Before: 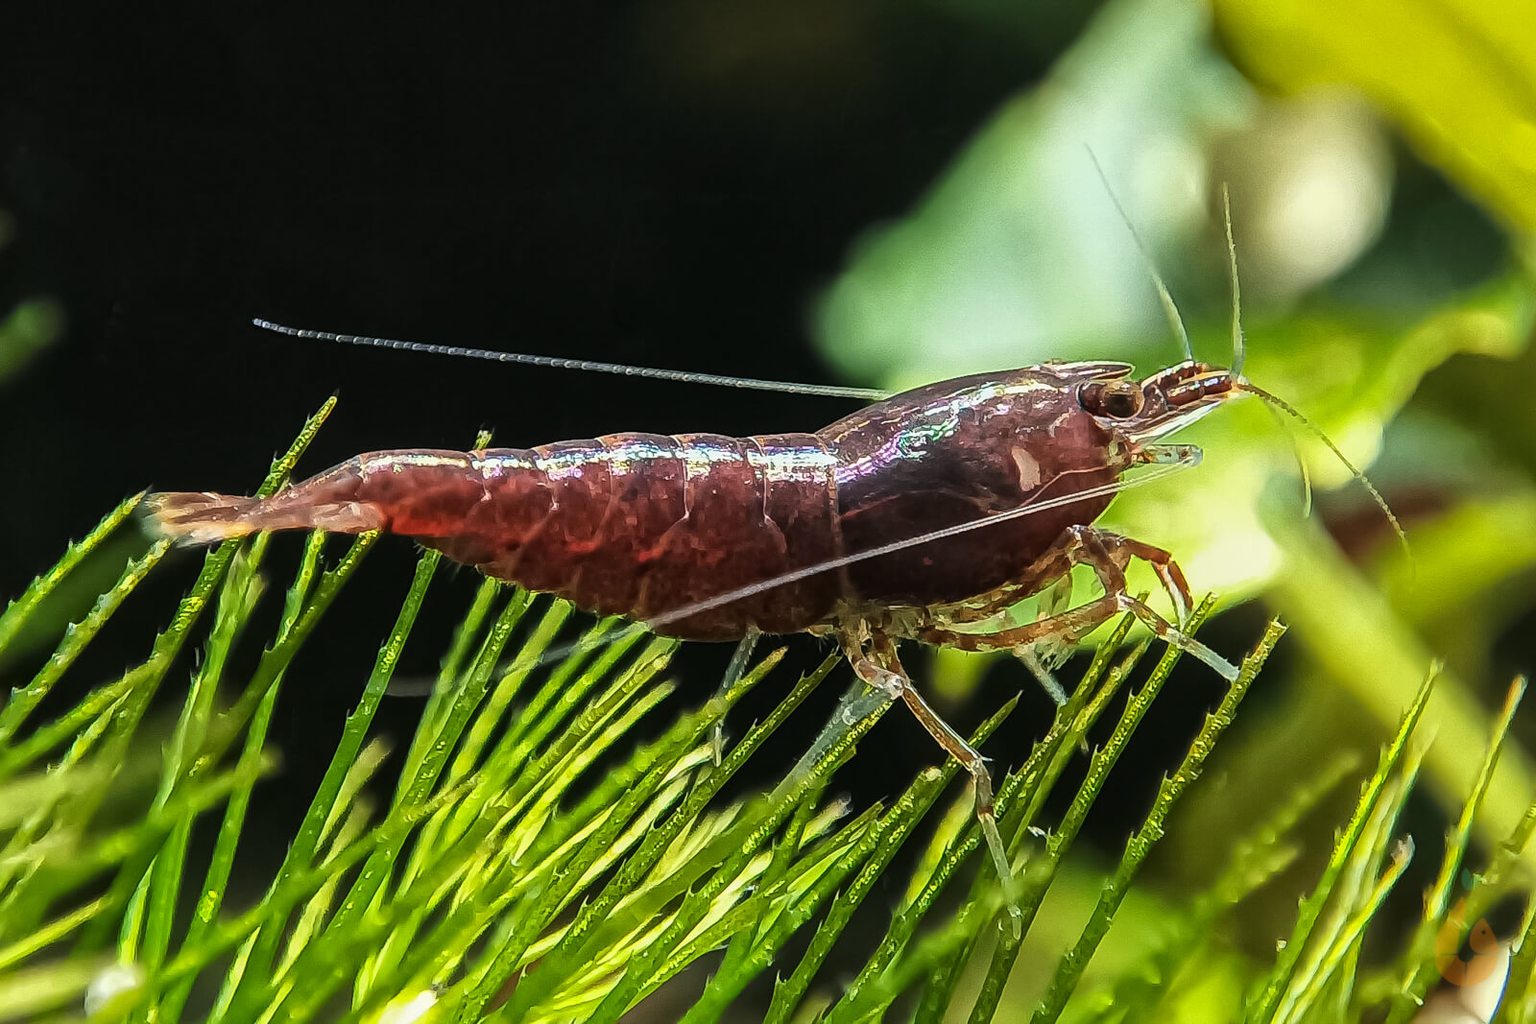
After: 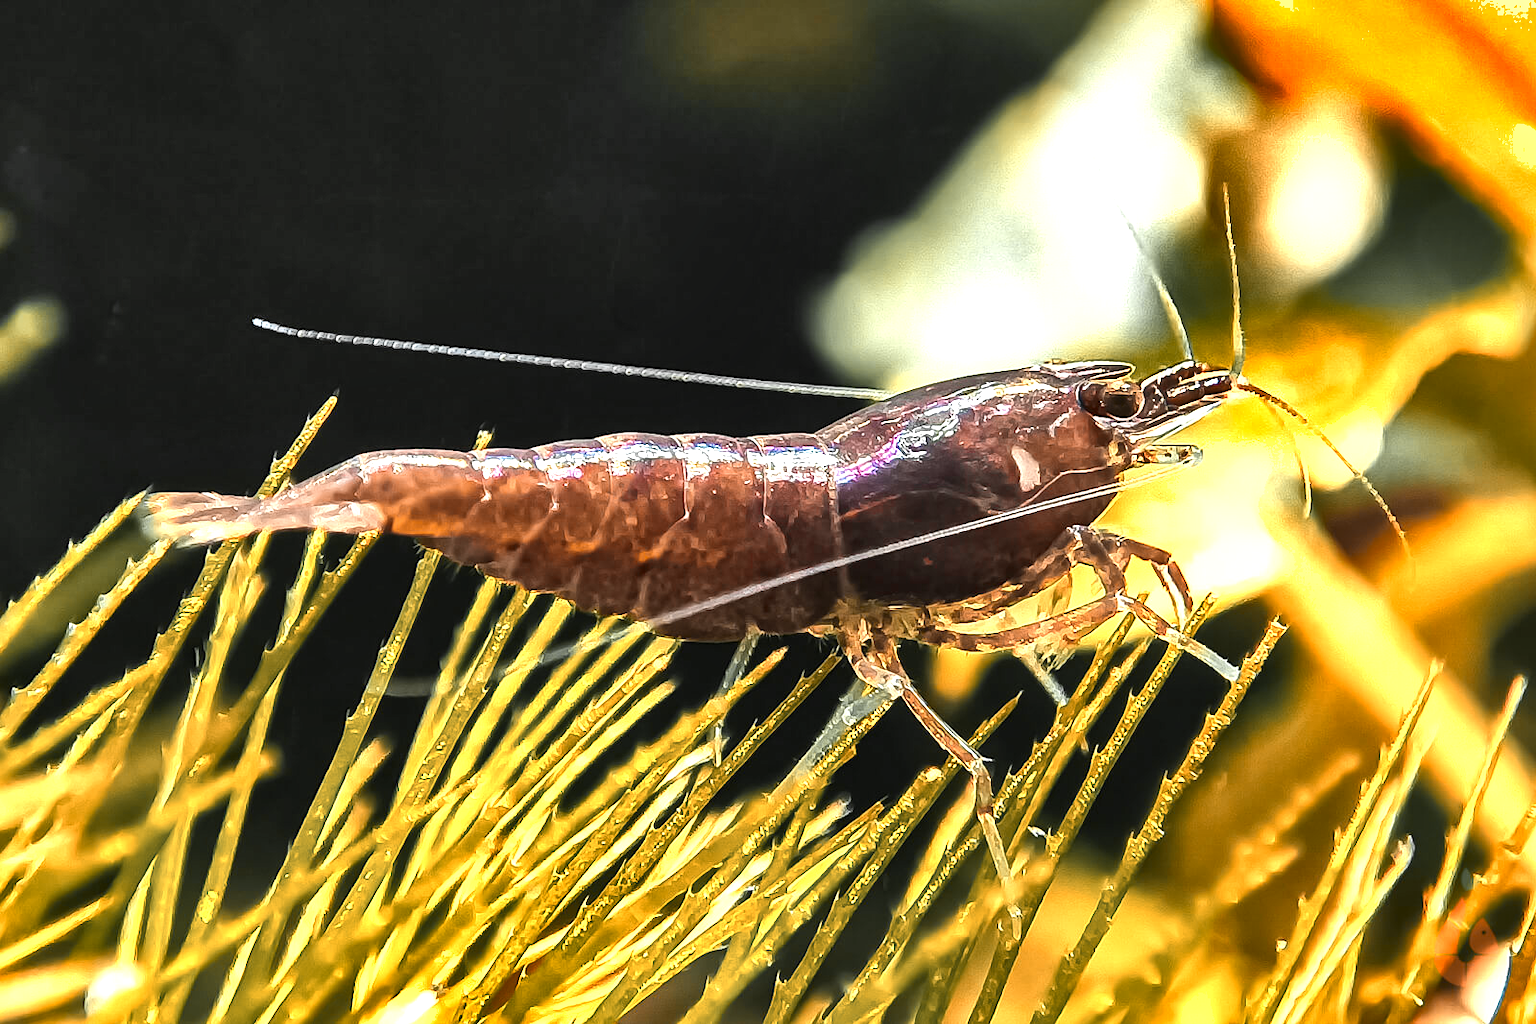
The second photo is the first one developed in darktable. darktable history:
color zones: curves: ch0 [(0.009, 0.528) (0.136, 0.6) (0.255, 0.586) (0.39, 0.528) (0.522, 0.584) (0.686, 0.736) (0.849, 0.561)]; ch1 [(0.045, 0.781) (0.14, 0.416) (0.257, 0.695) (0.442, 0.032) (0.738, 0.338) (0.818, 0.632) (0.891, 0.741) (1, 0.704)]; ch2 [(0, 0.667) (0.141, 0.52) (0.26, 0.37) (0.474, 0.432) (0.743, 0.286)]
exposure: exposure 0.766 EV, compensate highlight preservation false
shadows and highlights: radius 100.41, shadows 50.55, highlights -64.36, highlights color adjustment 49.82%, soften with gaussian
